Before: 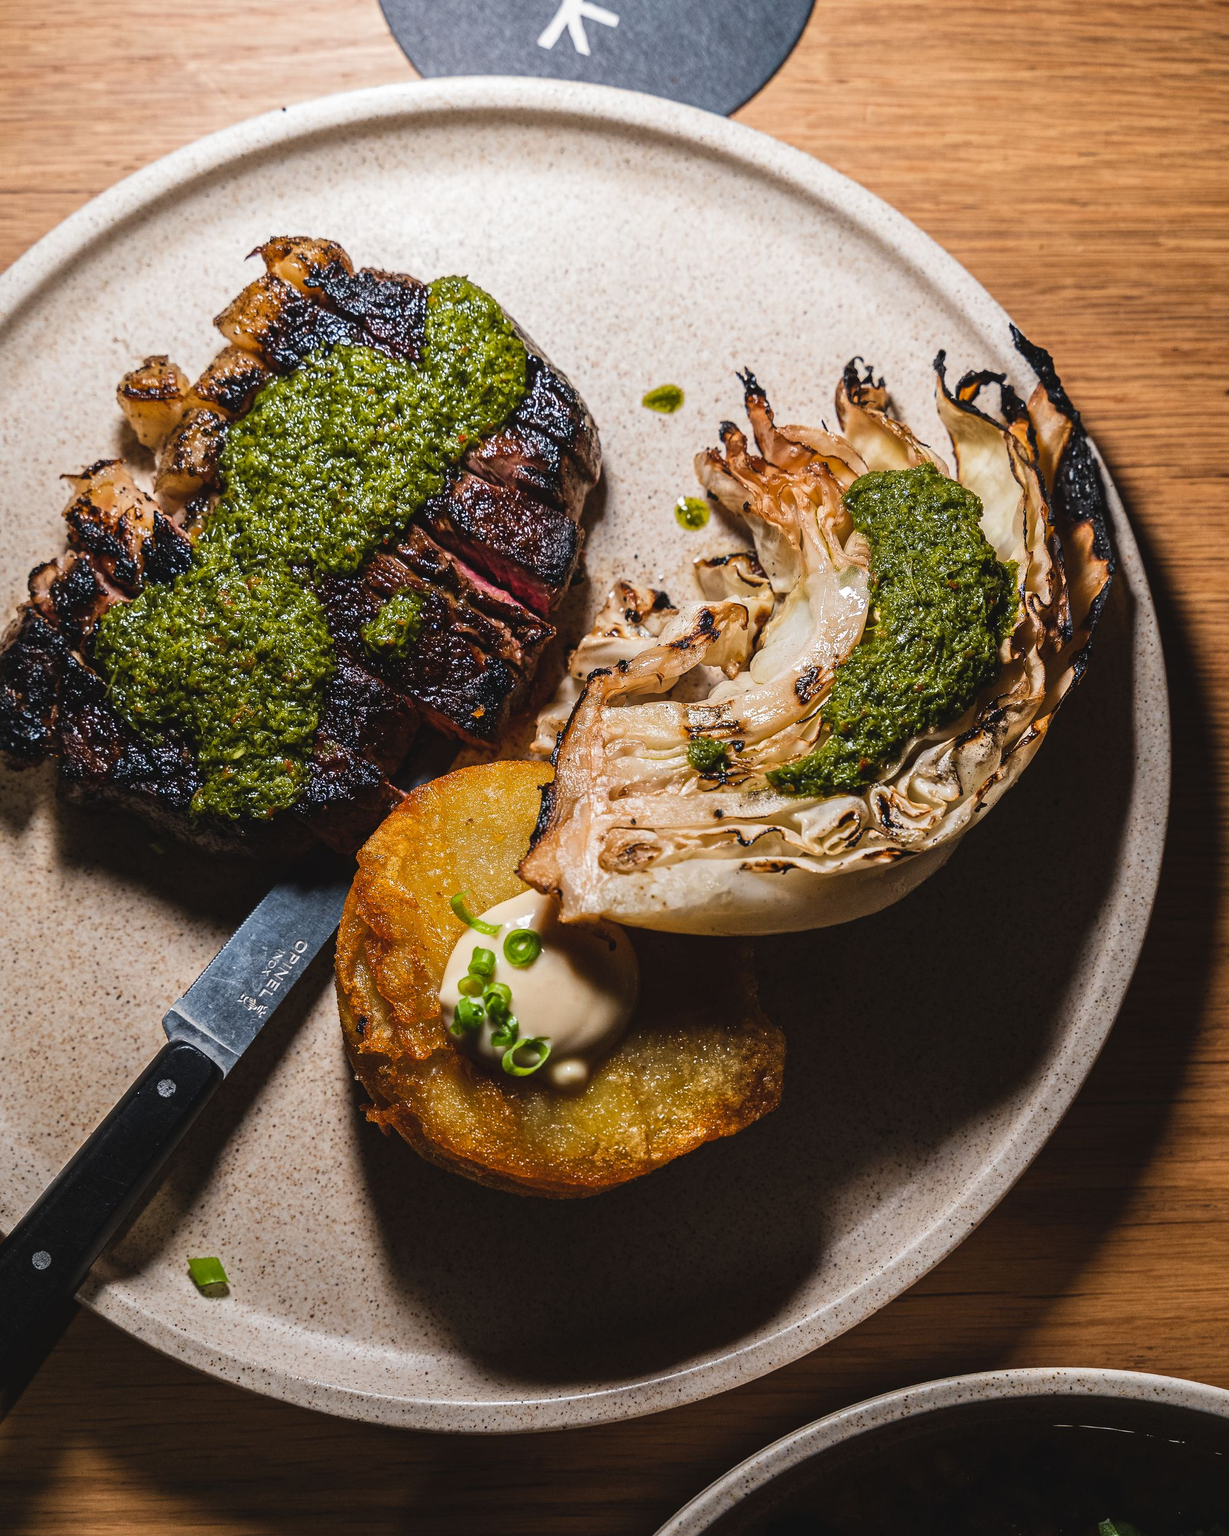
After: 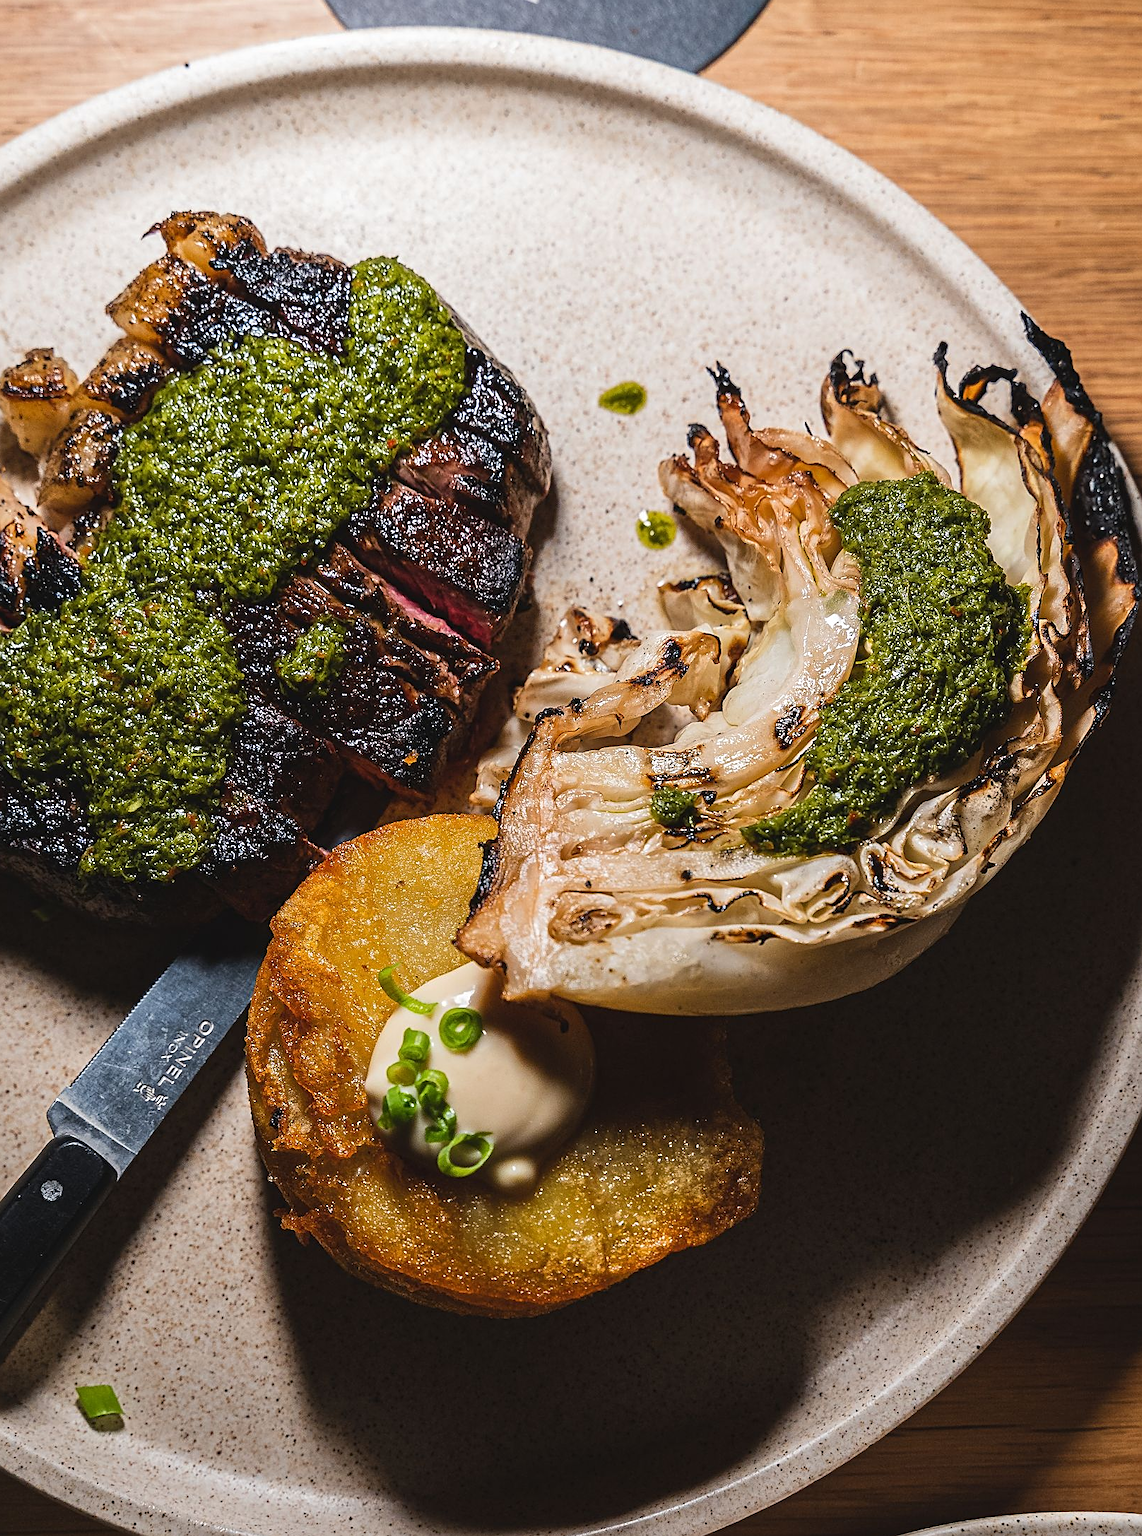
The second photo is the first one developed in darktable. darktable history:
crop: left 9.929%, top 3.475%, right 9.188%, bottom 9.529%
sharpen: on, module defaults
